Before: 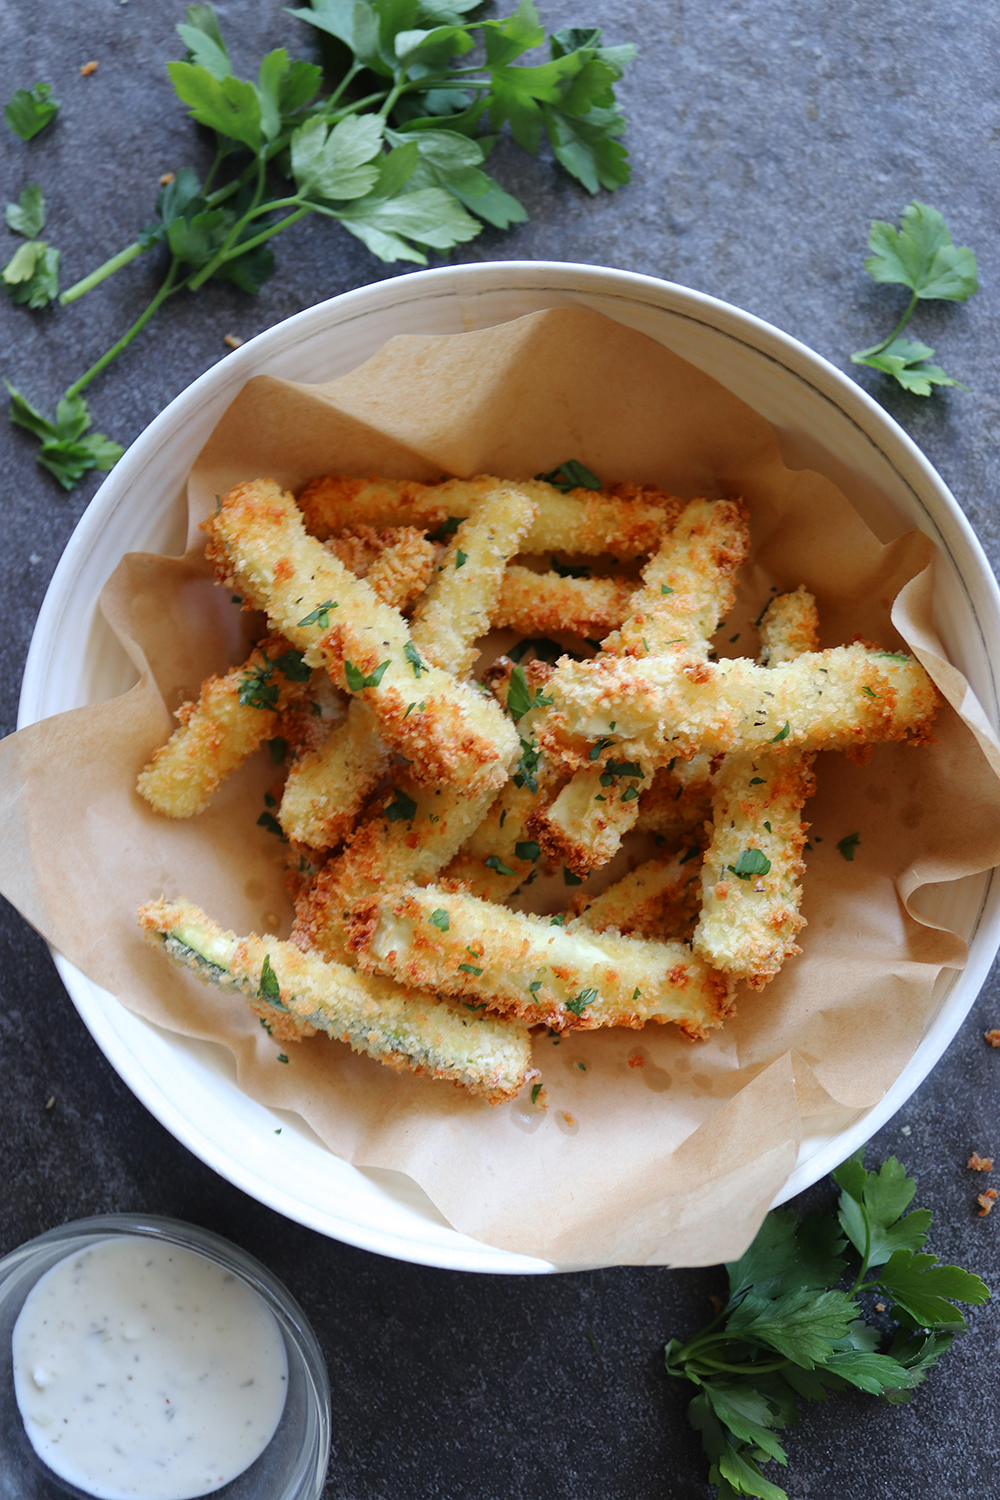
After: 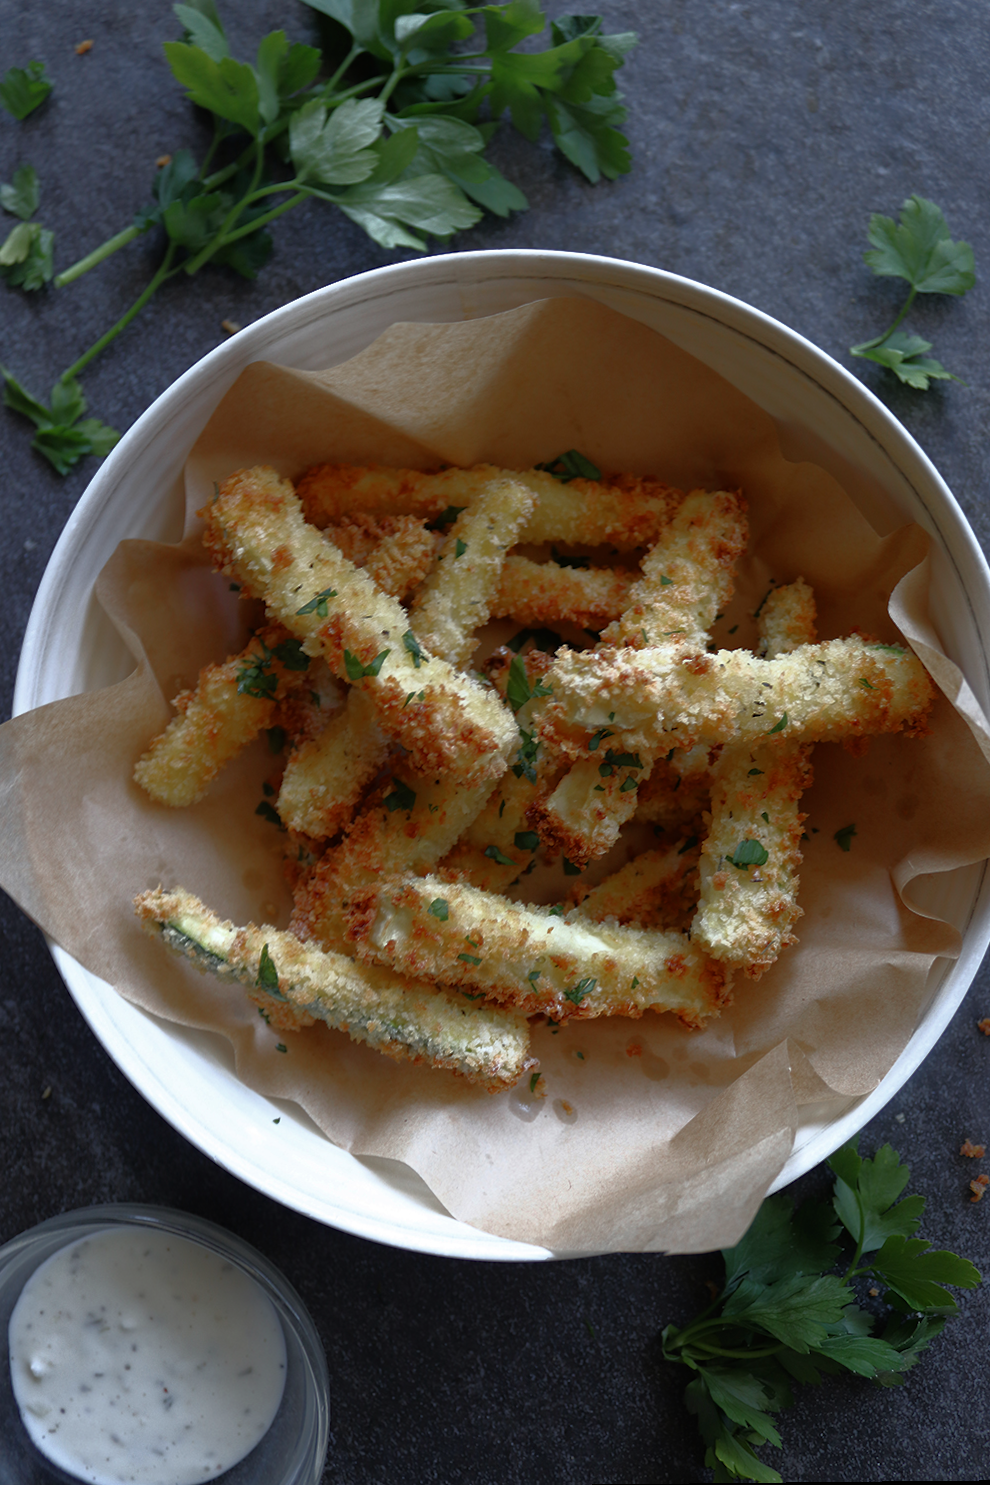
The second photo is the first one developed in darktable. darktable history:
base curve: curves: ch0 [(0, 0) (0.564, 0.291) (0.802, 0.731) (1, 1)]
rotate and perspective: rotation 0.174°, lens shift (vertical) 0.013, lens shift (horizontal) 0.019, shear 0.001, automatic cropping original format, crop left 0.007, crop right 0.991, crop top 0.016, crop bottom 0.997
